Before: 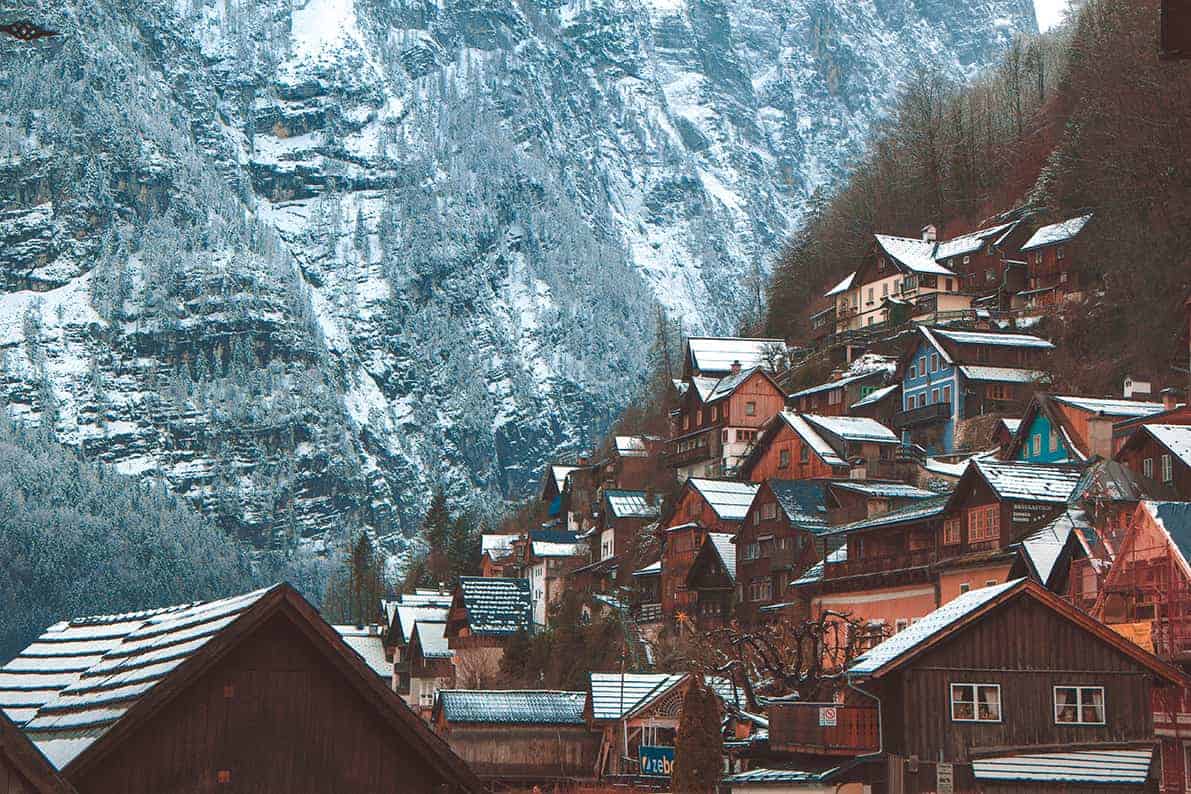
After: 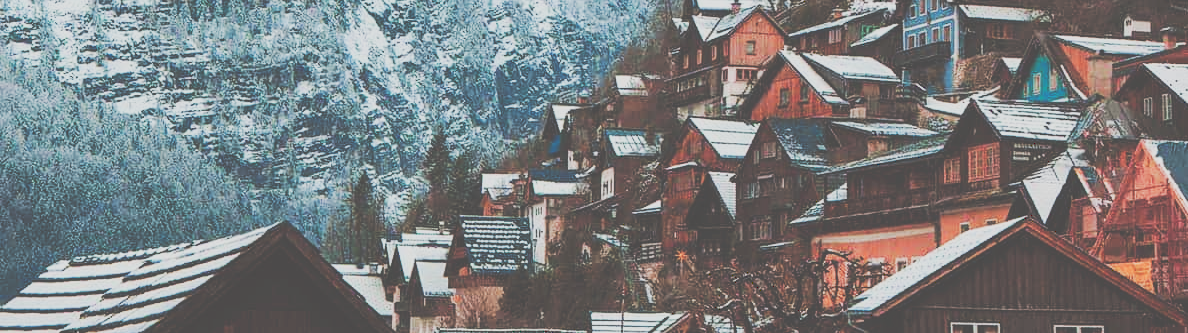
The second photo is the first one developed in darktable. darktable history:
crop: top 45.551%, bottom 12.262%
tone curve: curves: ch0 [(0, 0) (0.003, 0.301) (0.011, 0.302) (0.025, 0.307) (0.044, 0.313) (0.069, 0.316) (0.1, 0.322) (0.136, 0.325) (0.177, 0.341) (0.224, 0.358) (0.277, 0.386) (0.335, 0.429) (0.399, 0.486) (0.468, 0.556) (0.543, 0.644) (0.623, 0.728) (0.709, 0.796) (0.801, 0.854) (0.898, 0.908) (1, 1)], preserve colors none
filmic rgb: black relative exposure -7.65 EV, white relative exposure 4.56 EV, hardness 3.61, contrast 1.05
